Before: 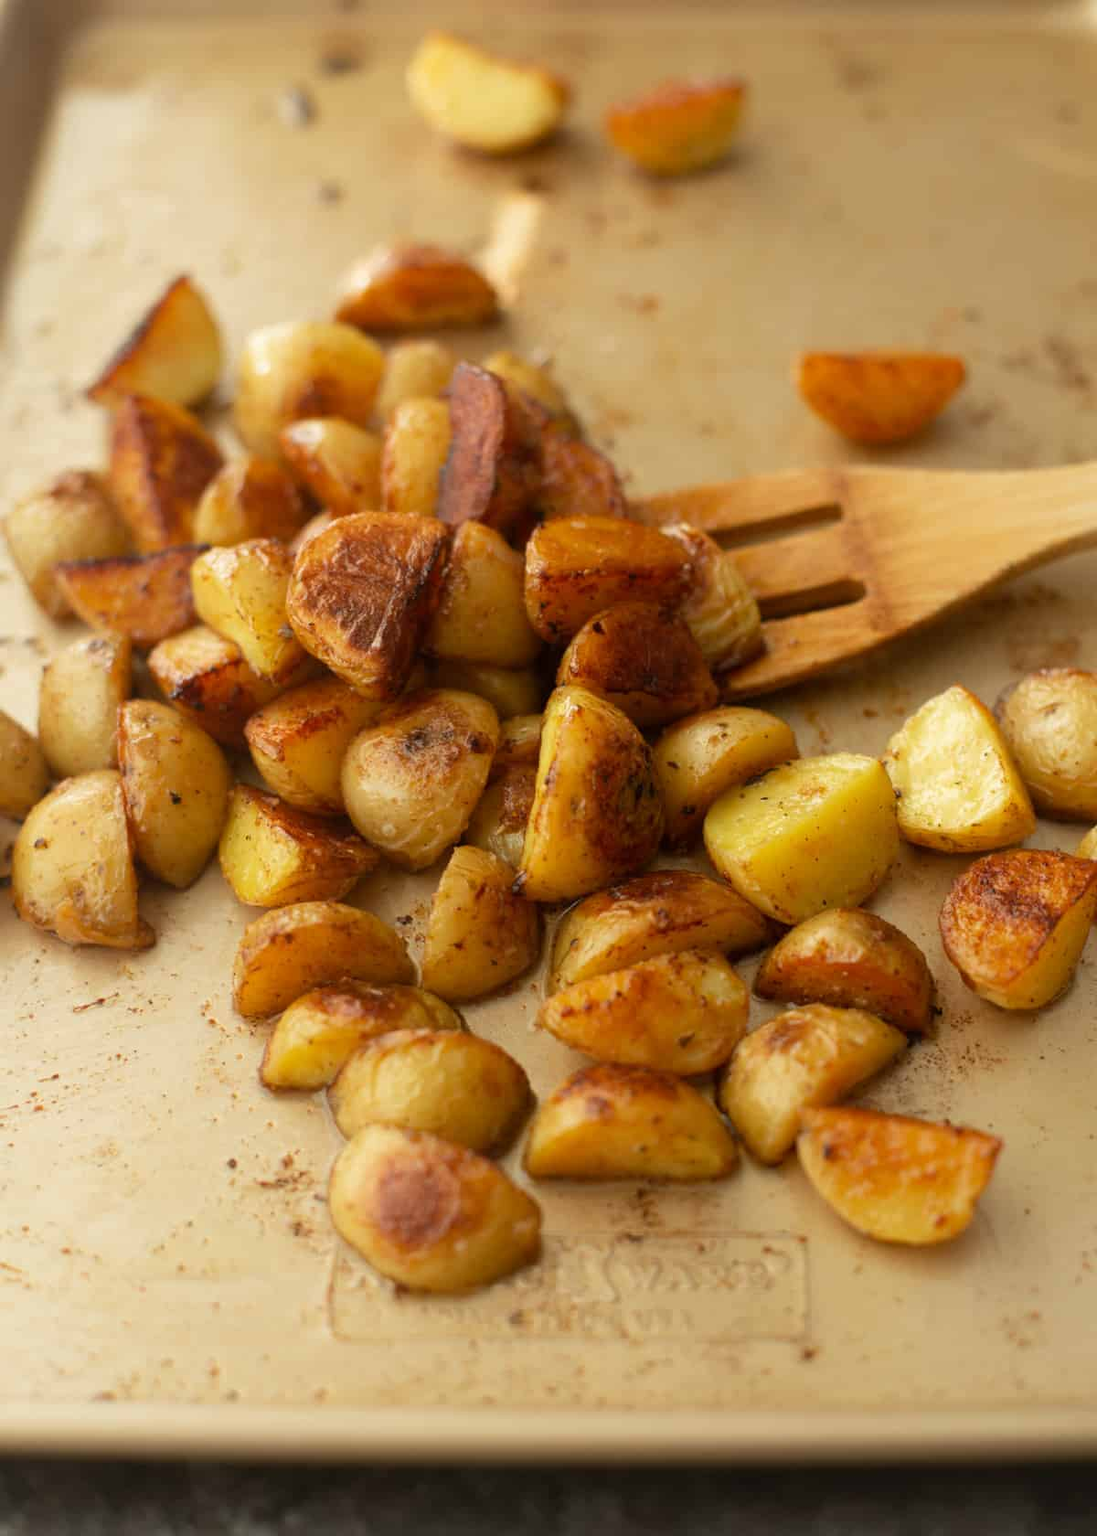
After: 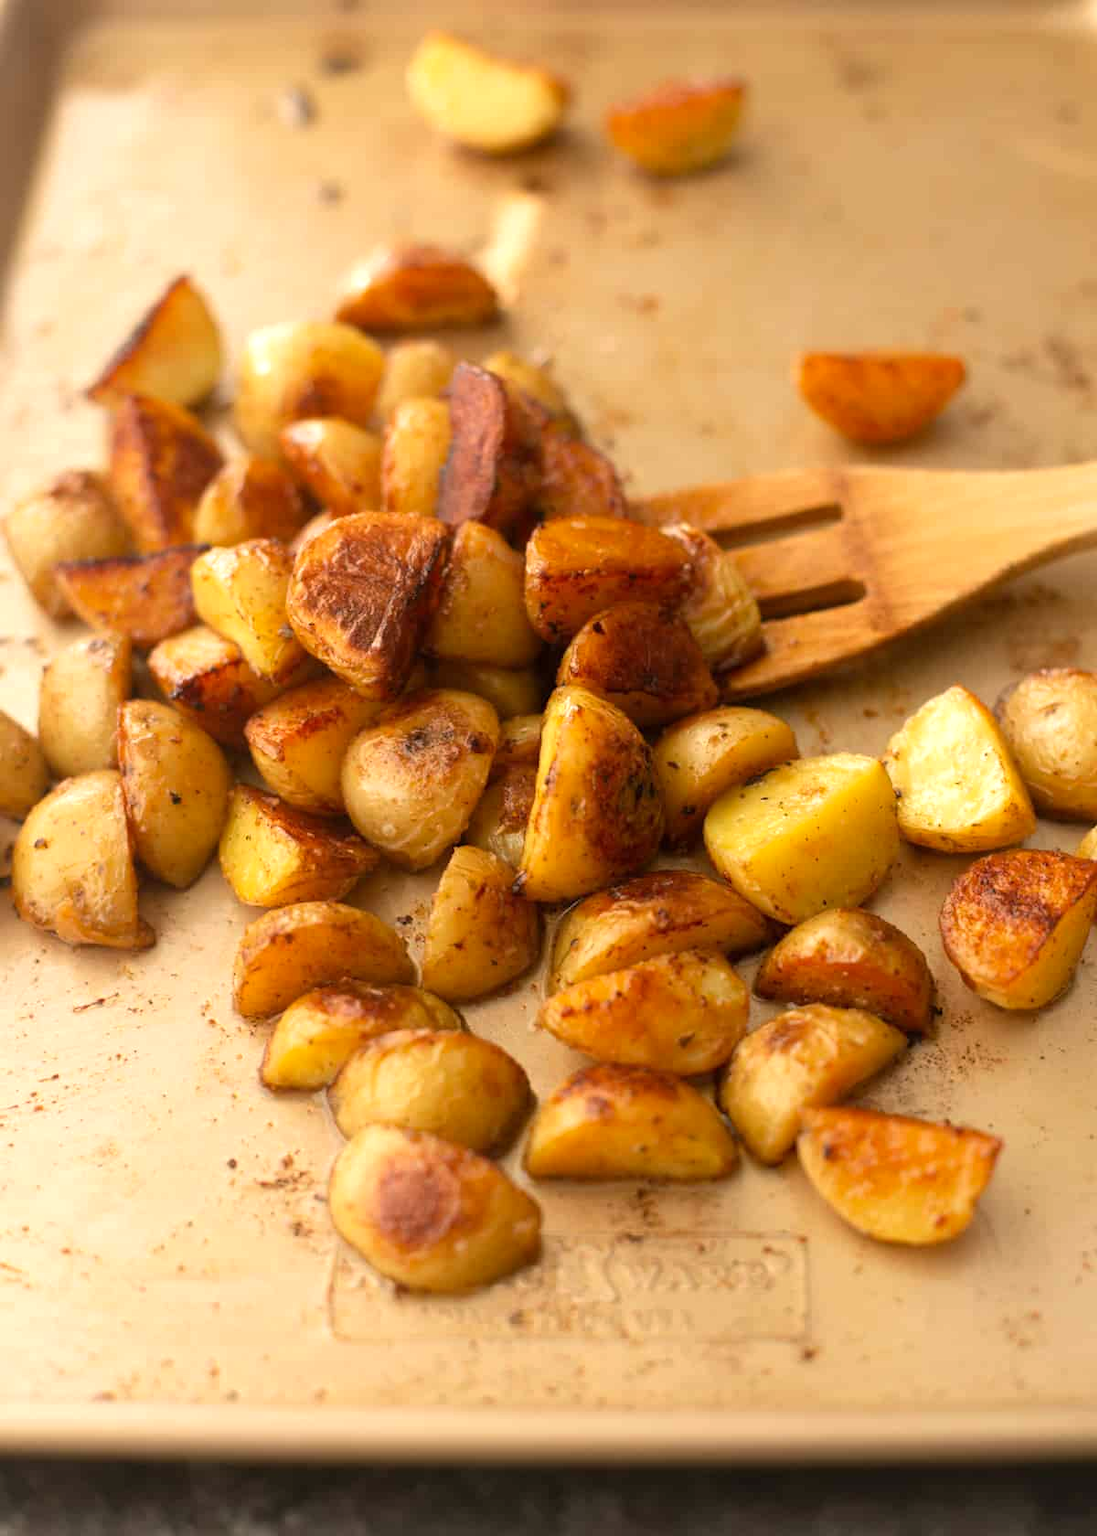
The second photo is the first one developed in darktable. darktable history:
color correction: highlights a* 7.51, highlights b* 4.23
exposure: exposure 0.375 EV, compensate highlight preservation false
